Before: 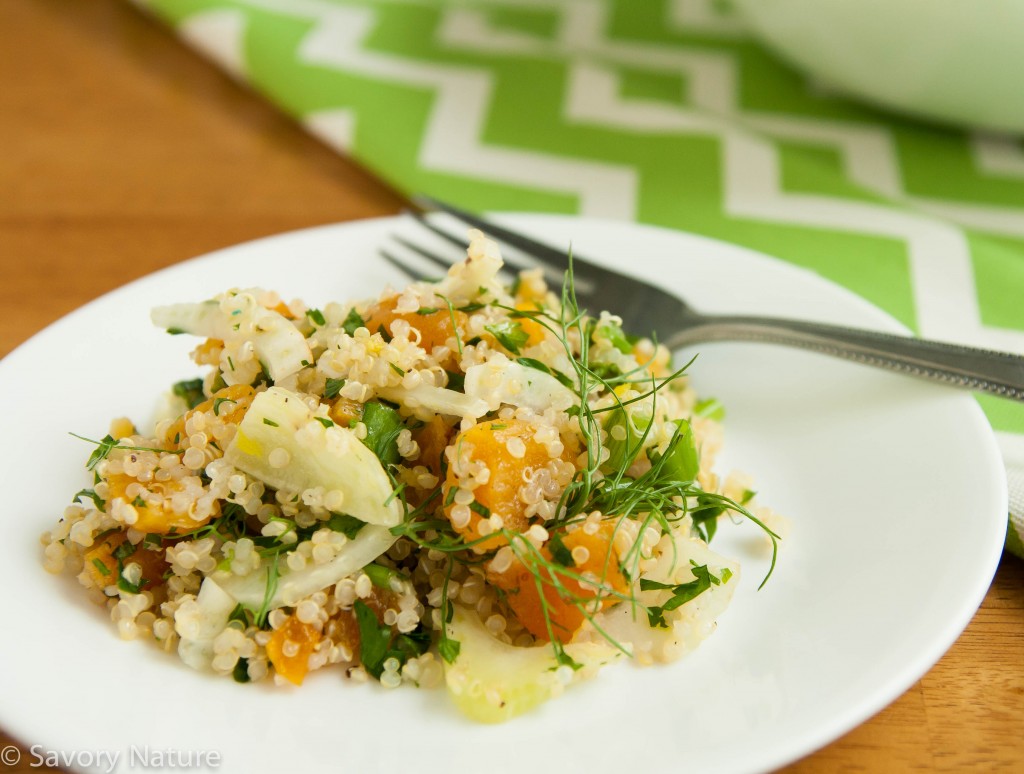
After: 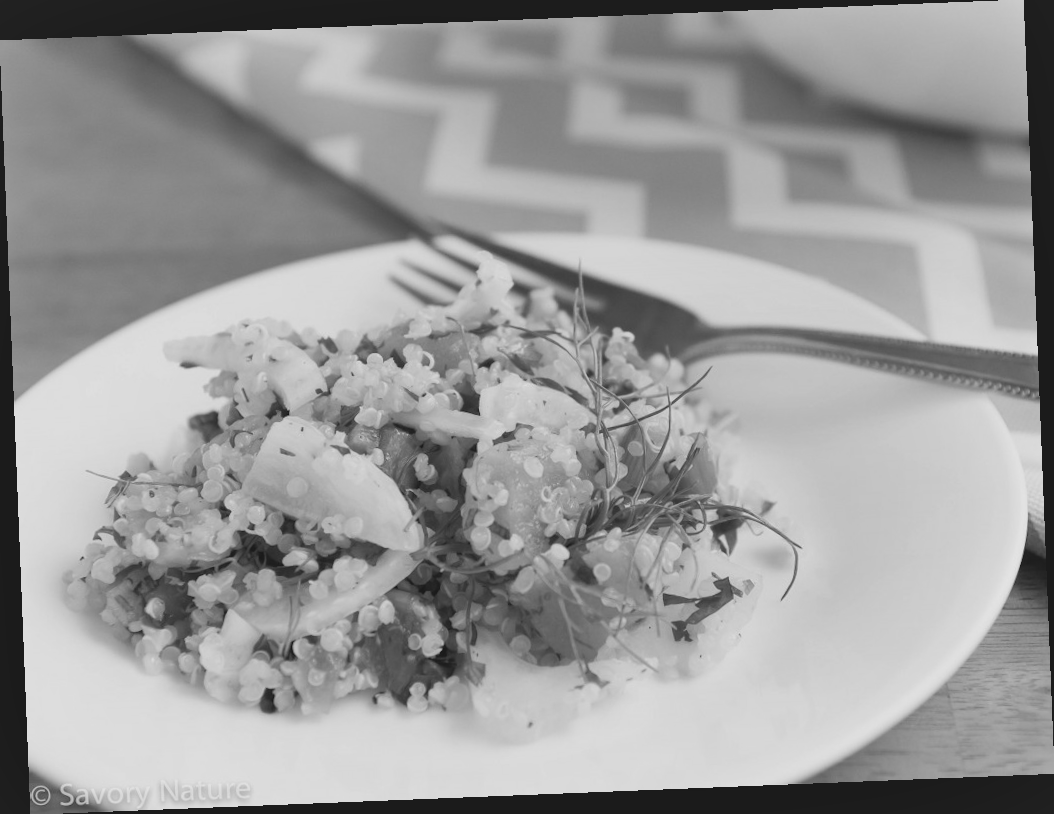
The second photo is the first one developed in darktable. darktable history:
rotate and perspective: rotation -2.29°, automatic cropping off
monochrome: a 16.06, b 15.48, size 1
shadows and highlights: soften with gaussian
contrast brightness saturation: contrast -0.15, brightness 0.05, saturation -0.12
